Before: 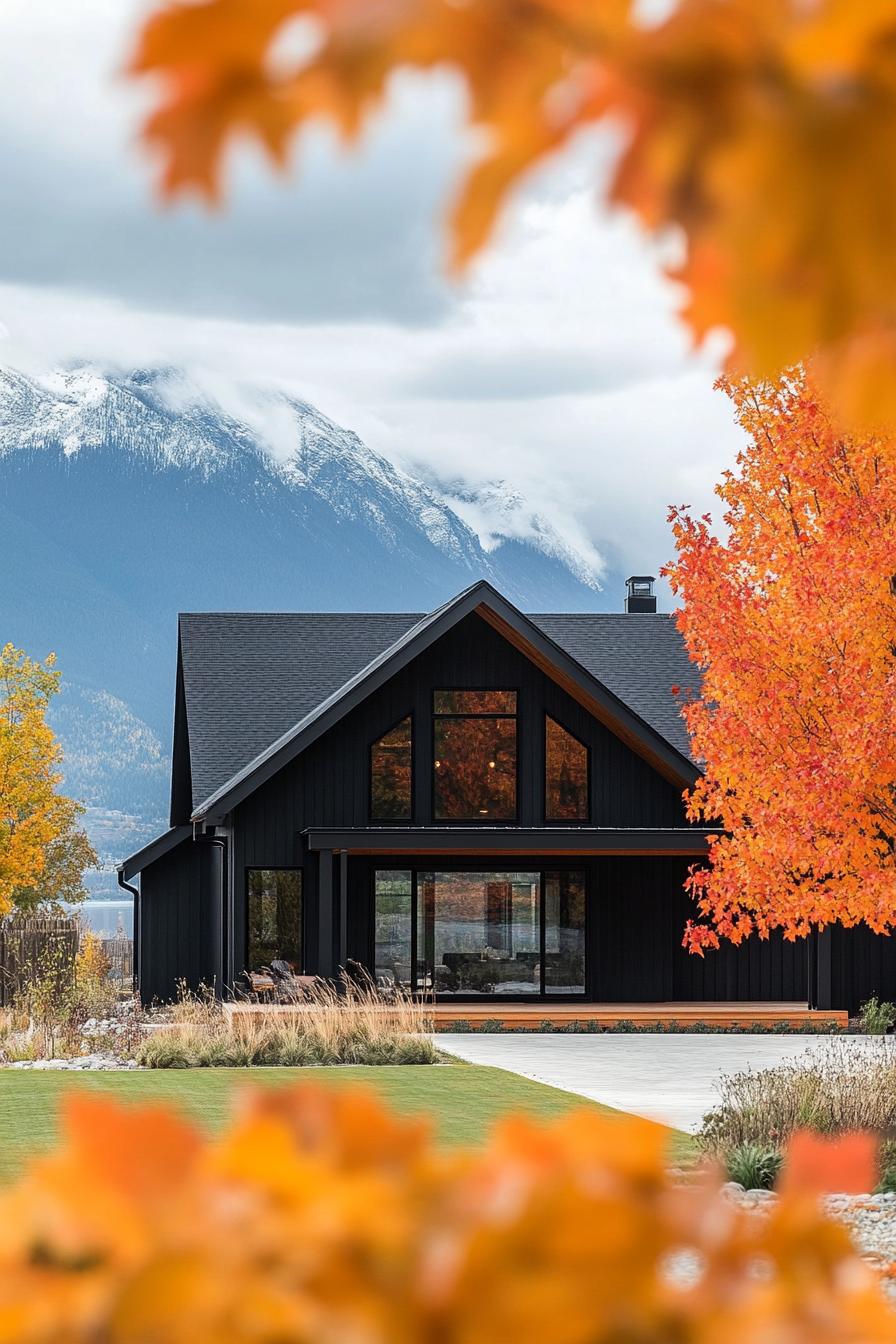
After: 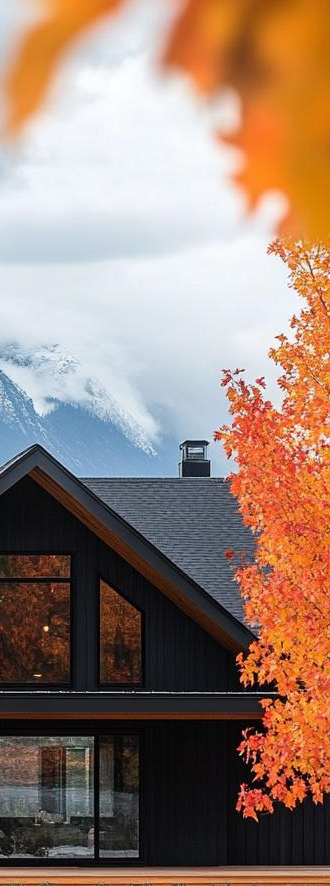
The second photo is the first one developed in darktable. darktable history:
crop and rotate: left 49.817%, top 10.135%, right 13.247%, bottom 23.923%
